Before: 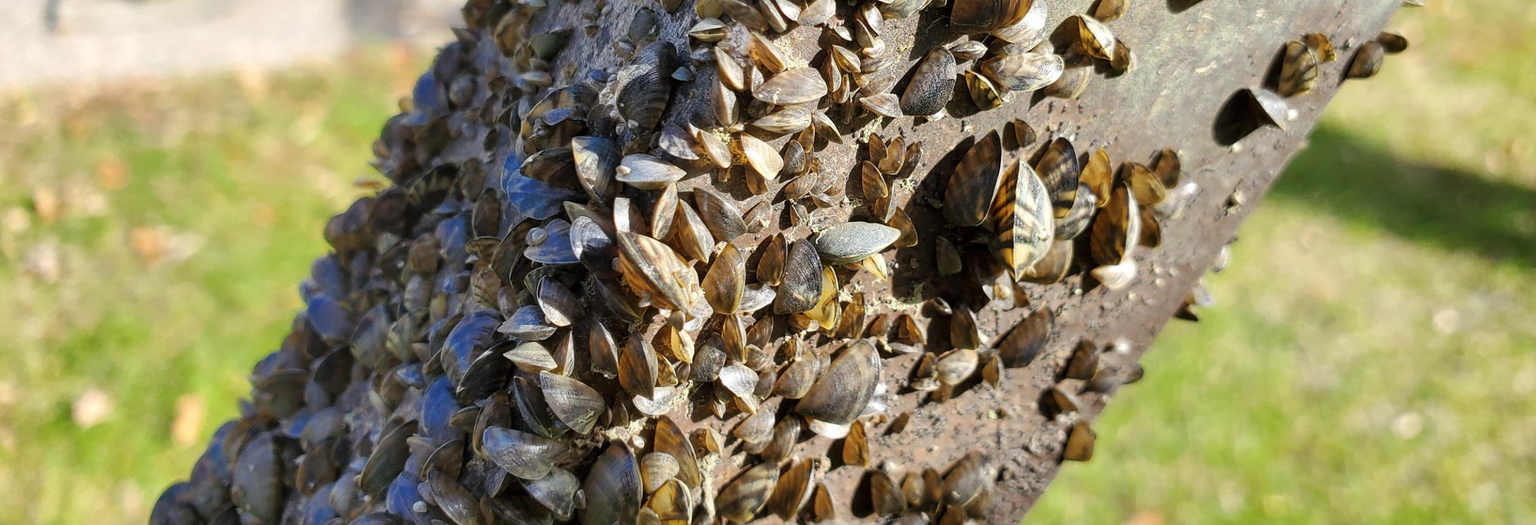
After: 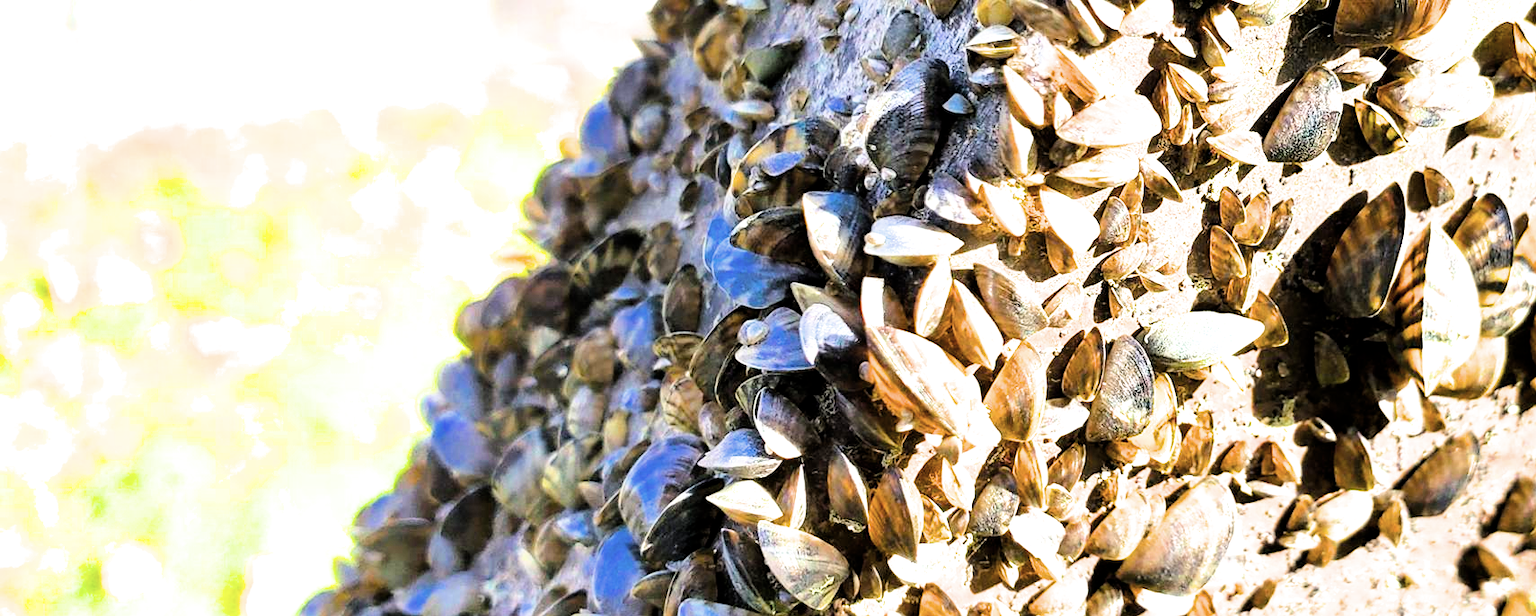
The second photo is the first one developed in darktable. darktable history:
crop: right 28.734%, bottom 16.437%
filmic rgb: middle gray luminance 9.77%, black relative exposure -8.63 EV, white relative exposure 3.27 EV, target black luminance 0%, hardness 5.21, latitude 44.61%, contrast 1.302, highlights saturation mix 5.3%, shadows ↔ highlights balance 25.02%, color science v6 (2022)
color balance rgb: perceptual saturation grading › global saturation 10.439%, perceptual brilliance grading › highlights 6.586%, perceptual brilliance grading › mid-tones 16.444%, perceptual brilliance grading › shadows -5.348%, global vibrance 50.468%
contrast brightness saturation: saturation -0.161
exposure: black level correction 0, exposure 1.486 EV, compensate exposure bias true, compensate highlight preservation false
